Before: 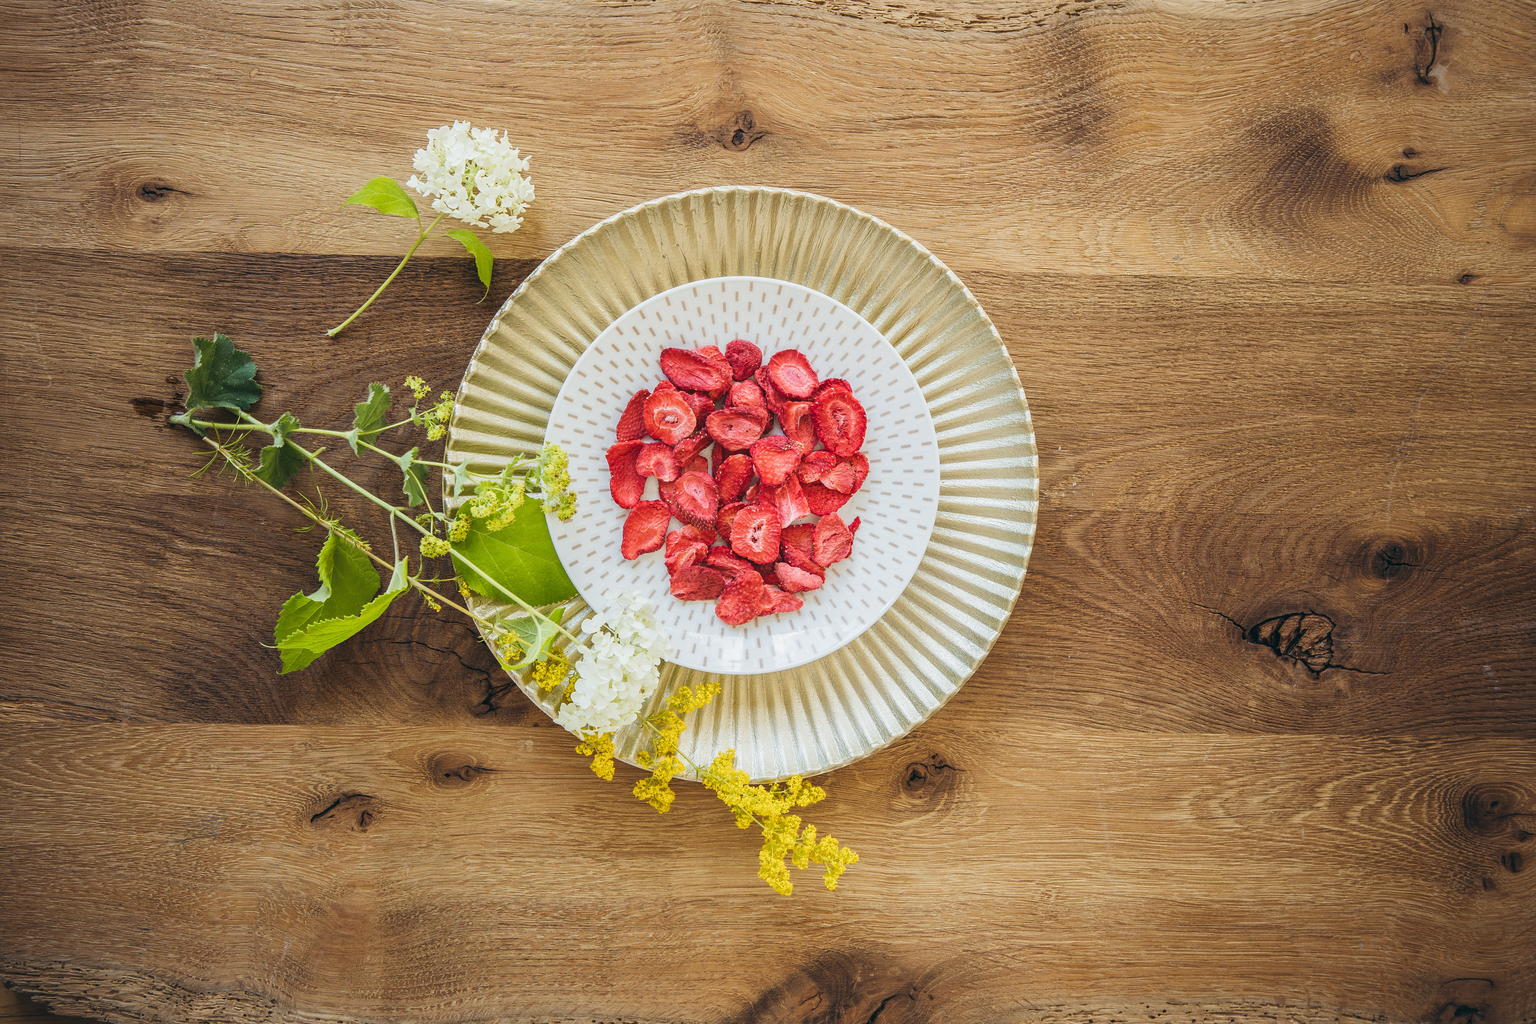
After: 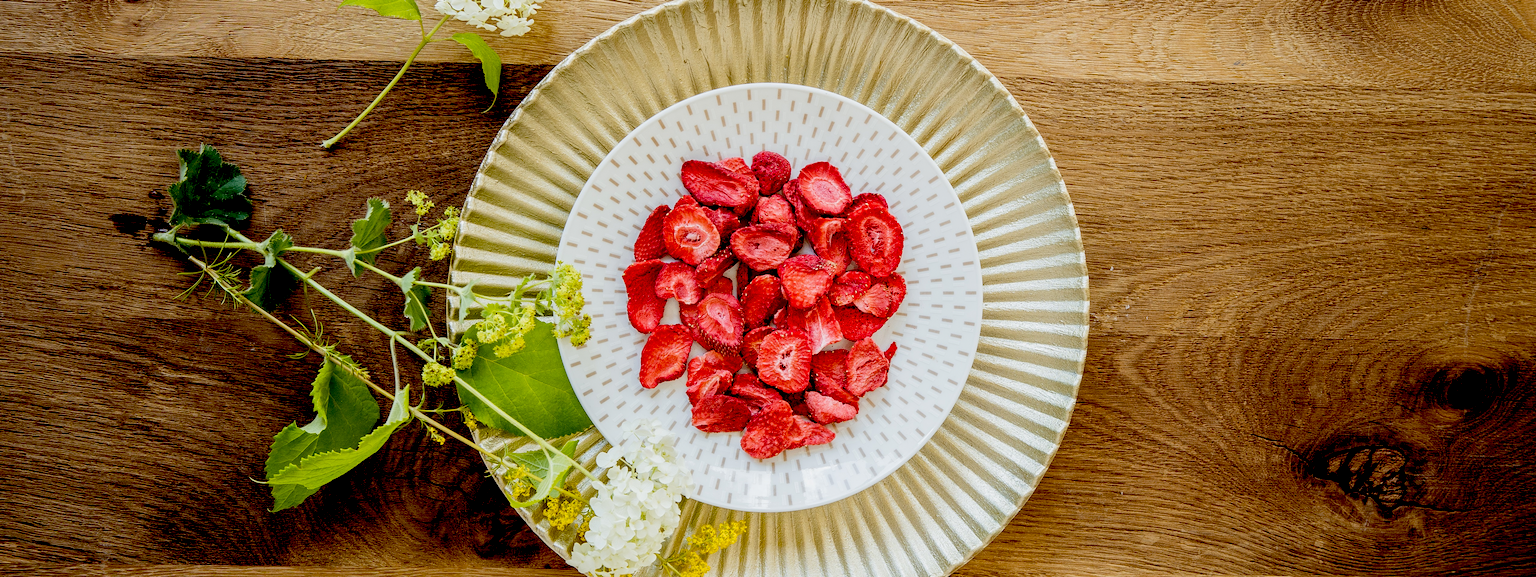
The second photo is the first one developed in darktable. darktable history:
exposure: black level correction 0.054, exposure -0.032 EV, compensate highlight preservation false
crop: left 1.848%, top 19.517%, right 5.335%, bottom 28.111%
